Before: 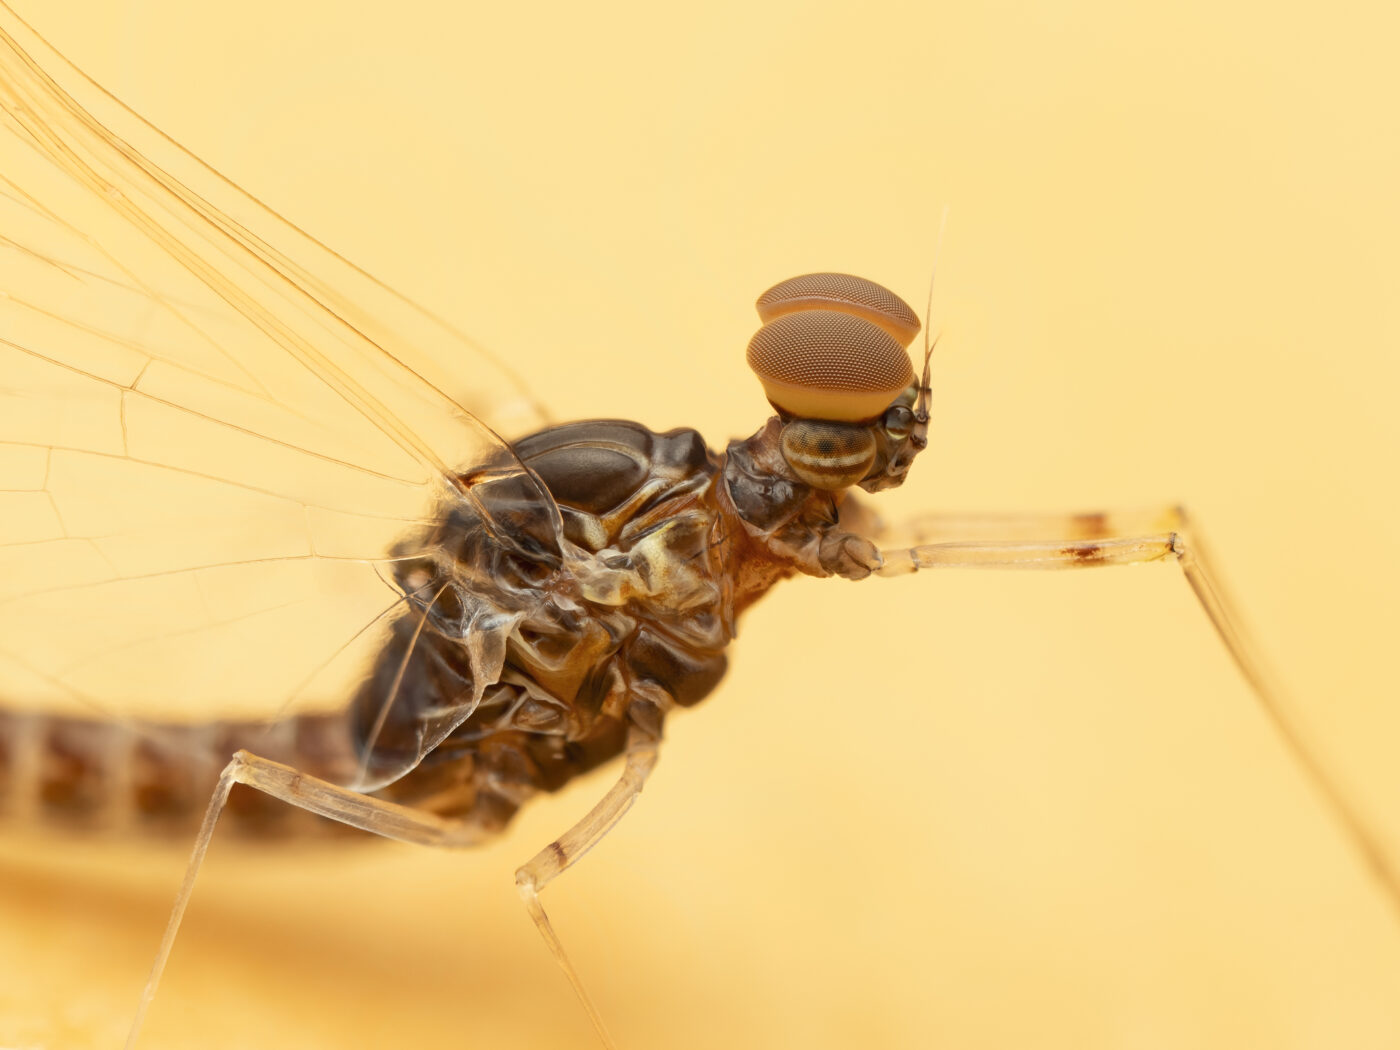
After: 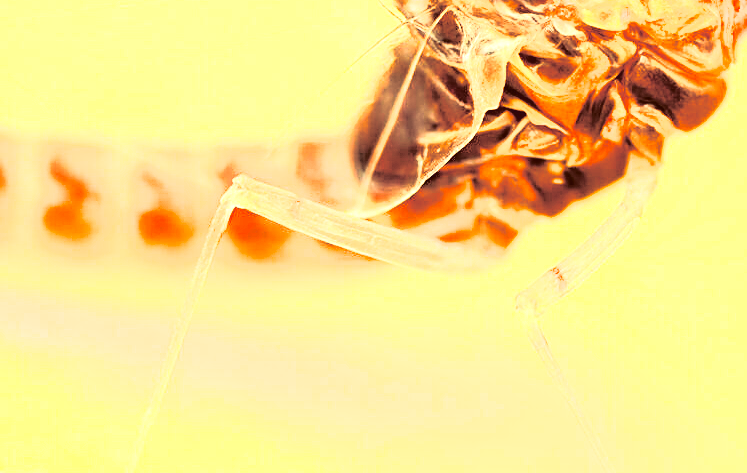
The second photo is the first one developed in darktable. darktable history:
sharpen: on, module defaults
exposure: black level correction 0, exposure 1.45 EV, compensate exposure bias true, compensate highlight preservation false
split-toning: shadows › saturation 0.2
tone curve: curves: ch0 [(0, 0.015) (0.091, 0.055) (0.184, 0.159) (0.304, 0.382) (0.492, 0.579) (0.628, 0.755) (0.832, 0.932) (0.984, 0.963)]; ch1 [(0, 0) (0.34, 0.235) (0.46, 0.46) (0.515, 0.502) (0.553, 0.567) (0.764, 0.815) (1, 1)]; ch2 [(0, 0) (0.44, 0.458) (0.479, 0.492) (0.524, 0.507) (0.557, 0.567) (0.673, 0.699) (1, 1)], color space Lab, independent channels, preserve colors none
crop and rotate: top 54.778%, right 46.61%, bottom 0.159%
tone equalizer: -8 EV -0.417 EV, -7 EV -0.389 EV, -6 EV -0.333 EV, -5 EV -0.222 EV, -3 EV 0.222 EV, -2 EV 0.333 EV, -1 EV 0.389 EV, +0 EV 0.417 EV, edges refinement/feathering 500, mask exposure compensation -1.57 EV, preserve details no
contrast brightness saturation: contrast 0.13, brightness -0.05, saturation 0.16
color balance: lift [1.001, 1.007, 1, 0.993], gamma [1.023, 1.026, 1.01, 0.974], gain [0.964, 1.059, 1.073, 0.927]
